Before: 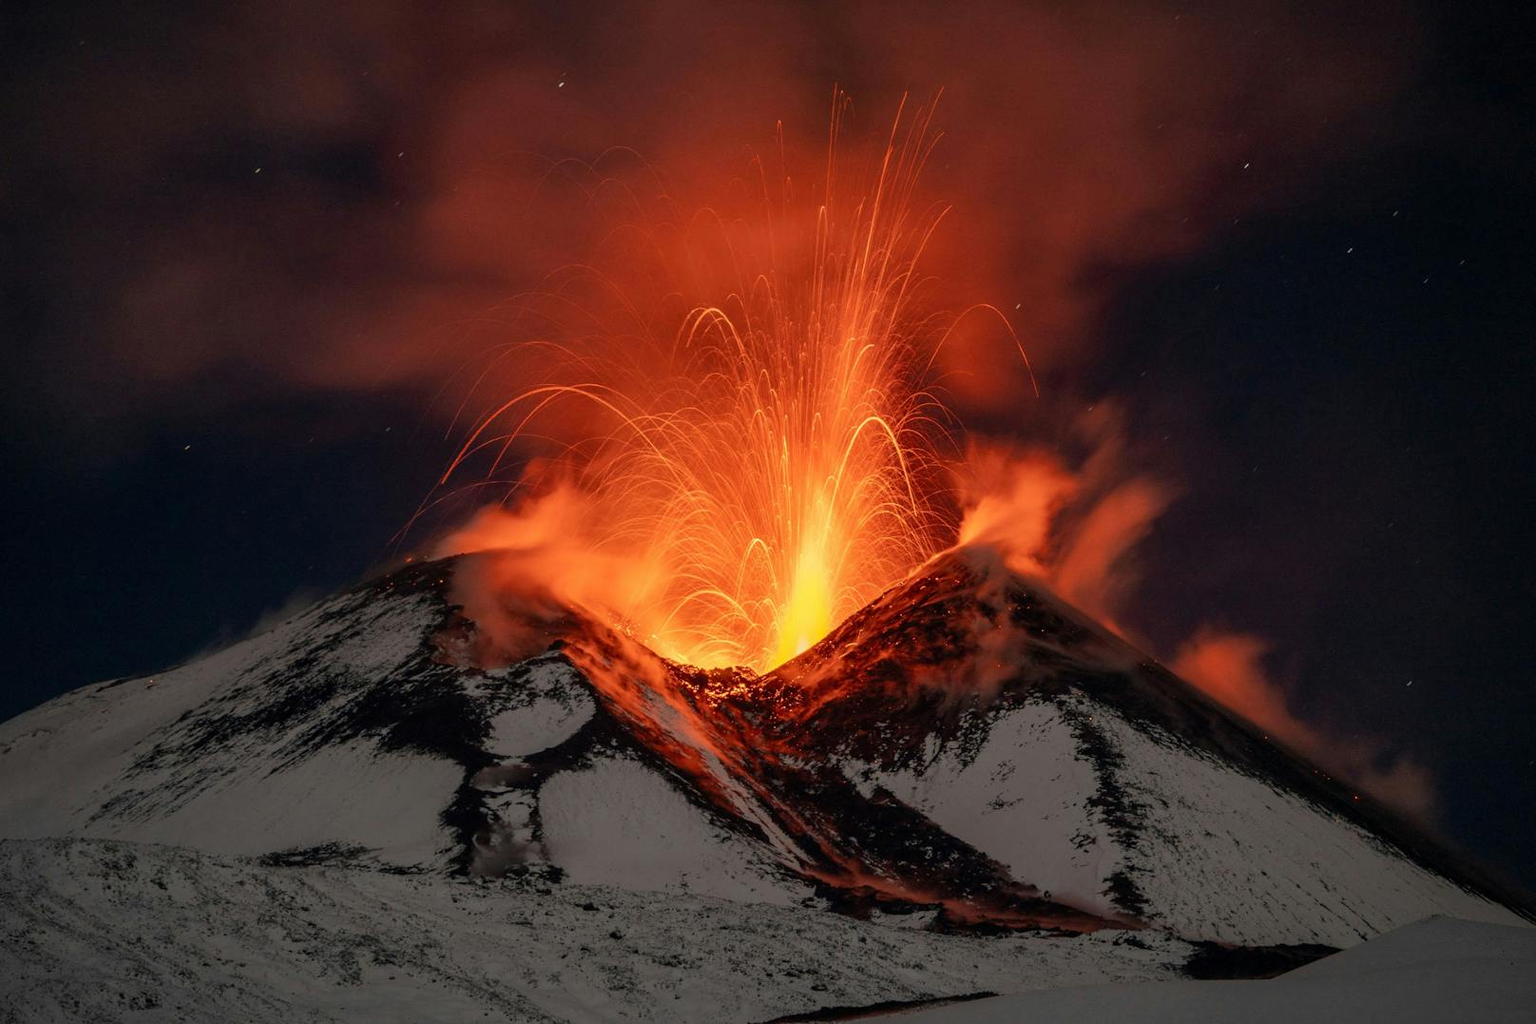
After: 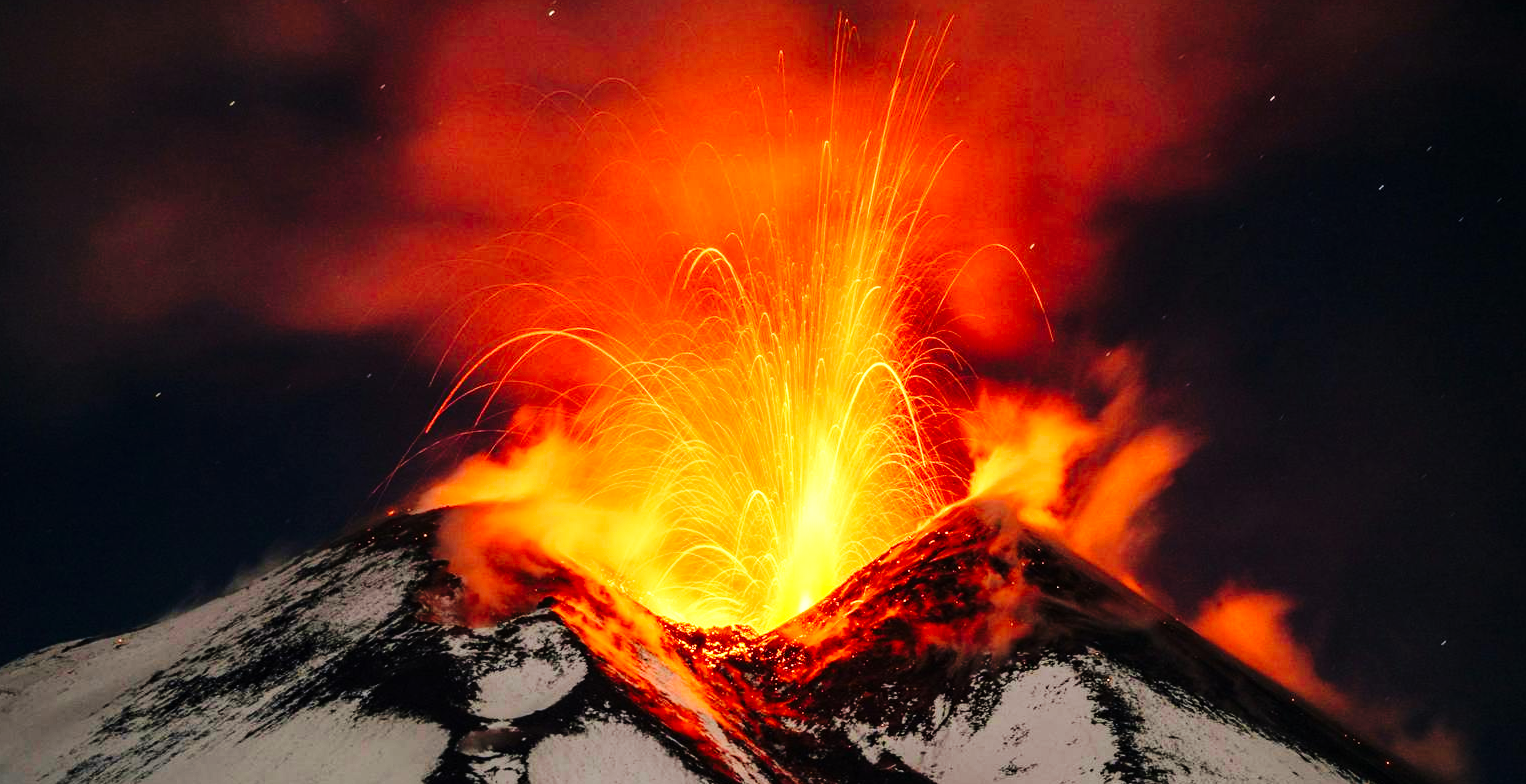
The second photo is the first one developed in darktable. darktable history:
tone equalizer: -8 EV -0.394 EV, -7 EV -0.386 EV, -6 EV -0.304 EV, -5 EV -0.244 EV, -3 EV 0.203 EV, -2 EV 0.354 EV, -1 EV 0.377 EV, +0 EV 0.432 EV
exposure: black level correction 0, exposure 0.696 EV, compensate highlight preservation false
crop: left 2.475%, top 7.057%, right 3.075%, bottom 20.134%
base curve: curves: ch0 [(0, 0) (0.036, 0.025) (0.121, 0.166) (0.206, 0.329) (0.605, 0.79) (1, 1)], preserve colors none
color balance rgb: highlights gain › chroma 2.225%, highlights gain › hue 75.38°, linear chroma grading › global chroma 8.68%, perceptual saturation grading › global saturation -0.478%, global vibrance 20%
